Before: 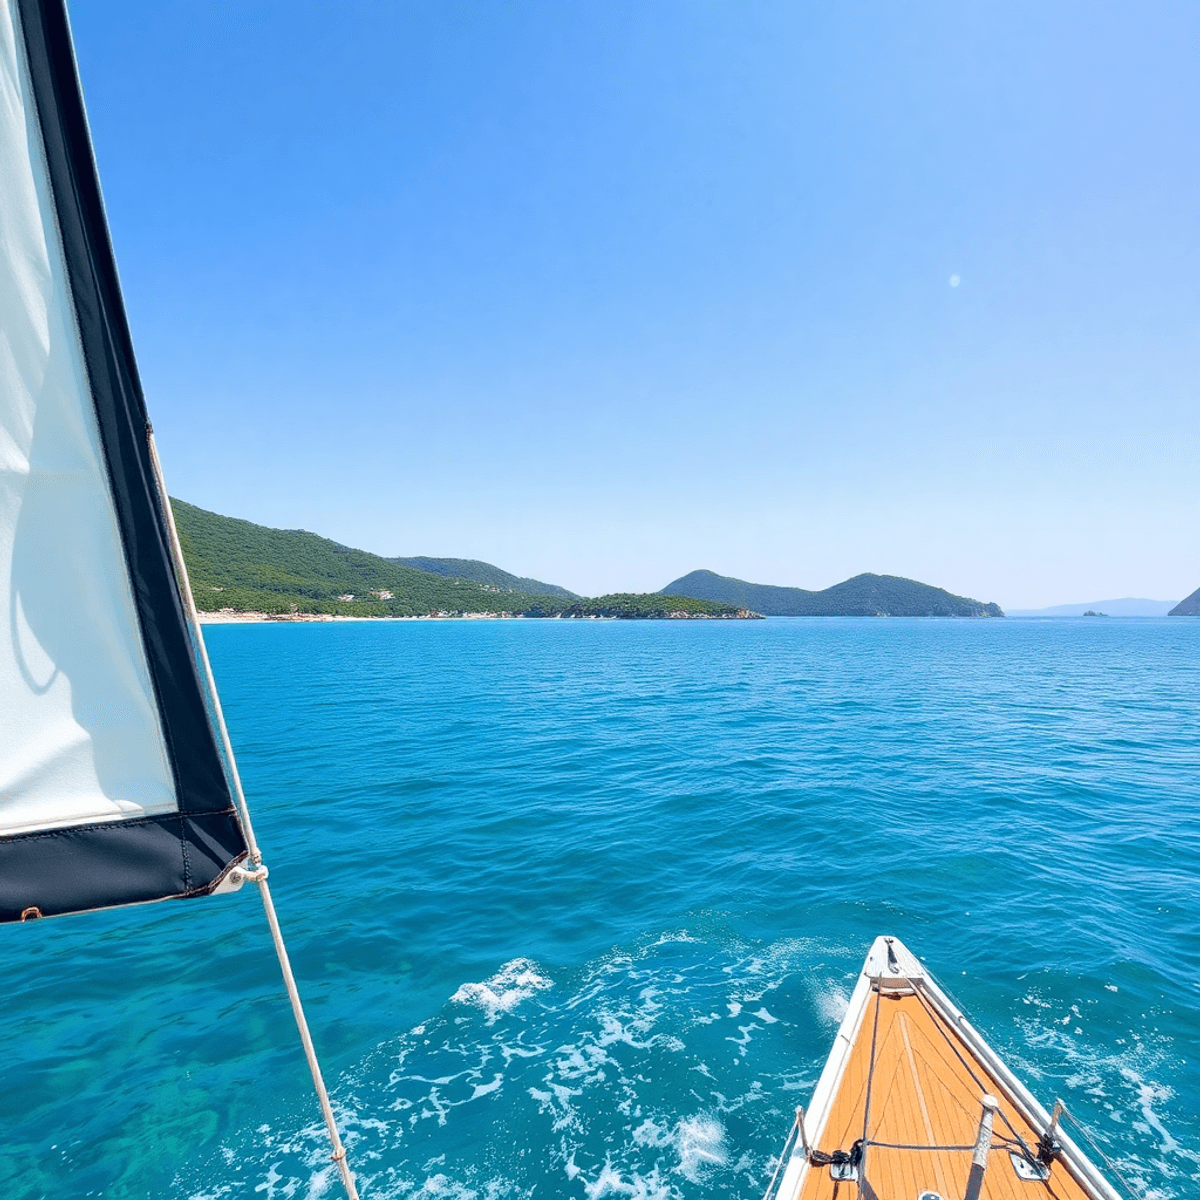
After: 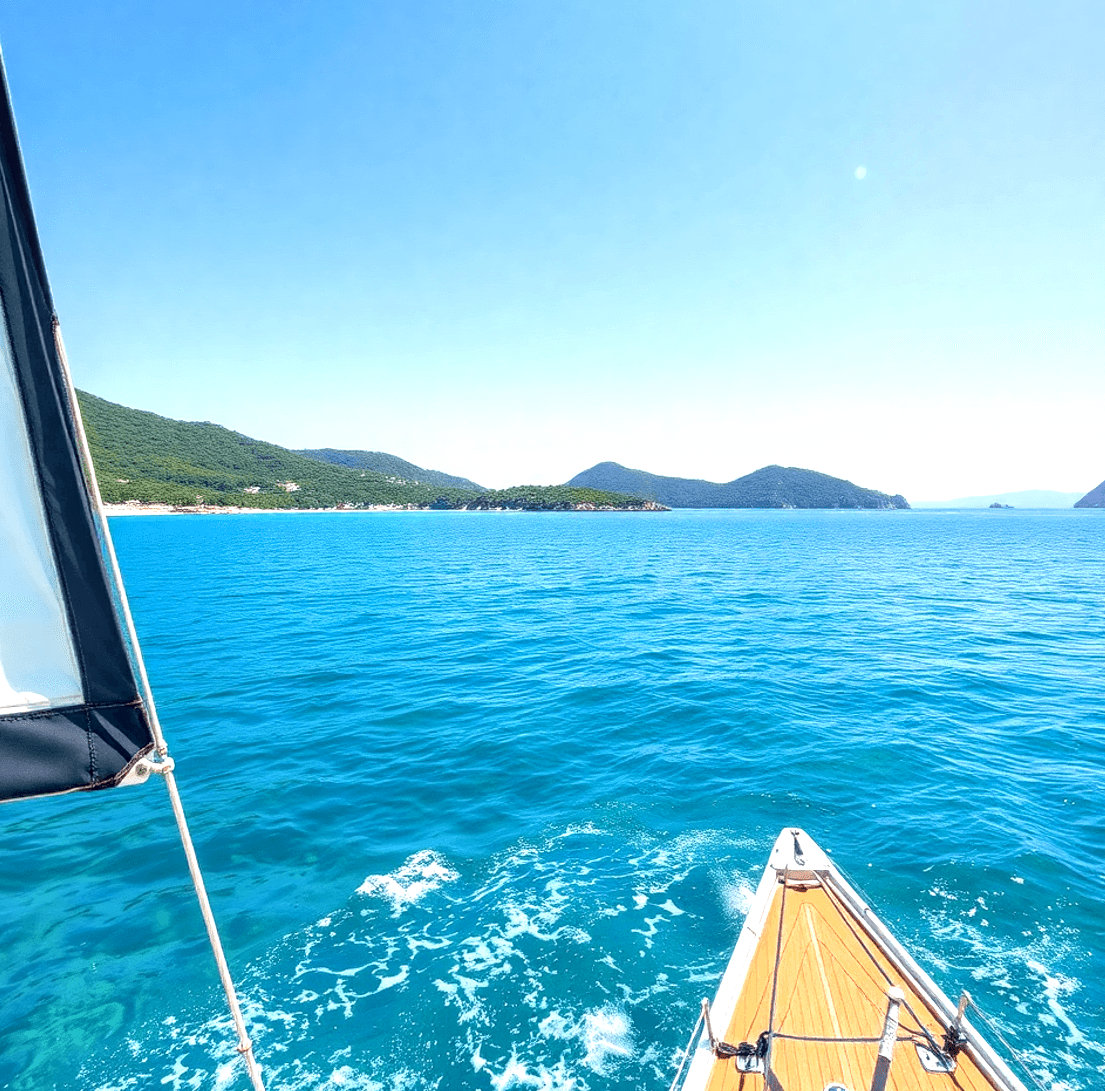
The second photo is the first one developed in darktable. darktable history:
exposure: black level correction 0, exposure 0.499 EV, compensate exposure bias true, compensate highlight preservation false
local contrast: detail 130%
crop and rotate: left 7.88%, top 9.071%
